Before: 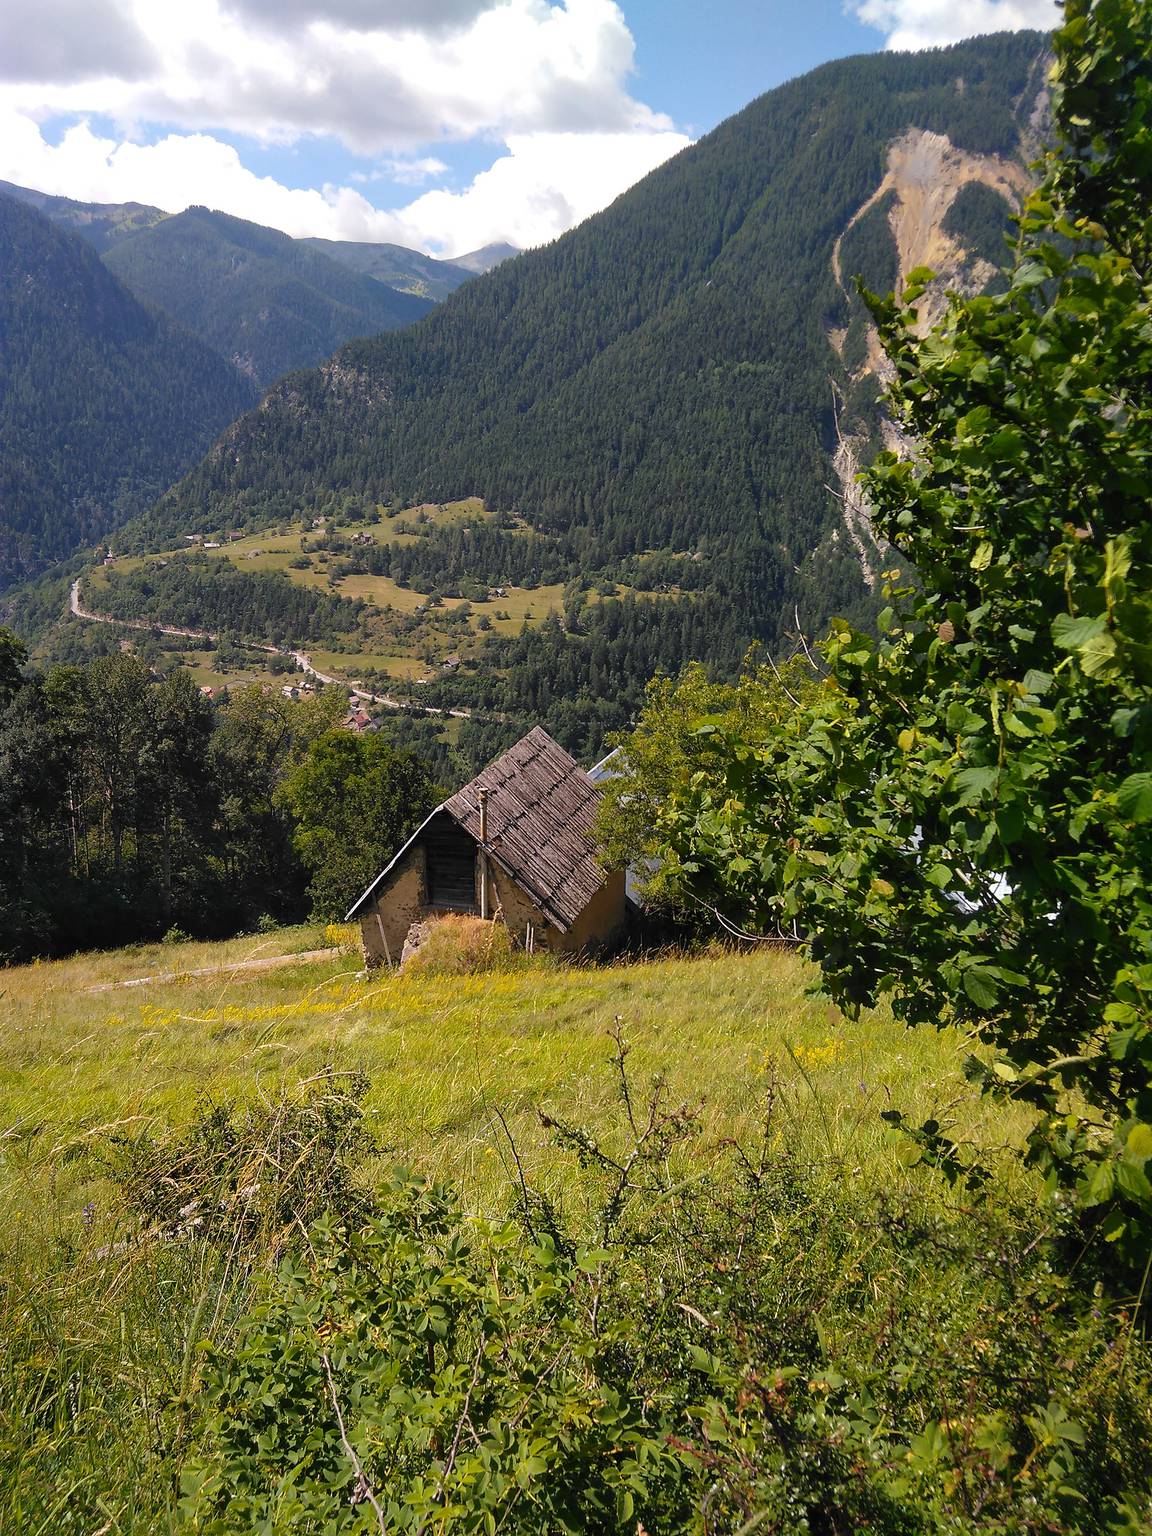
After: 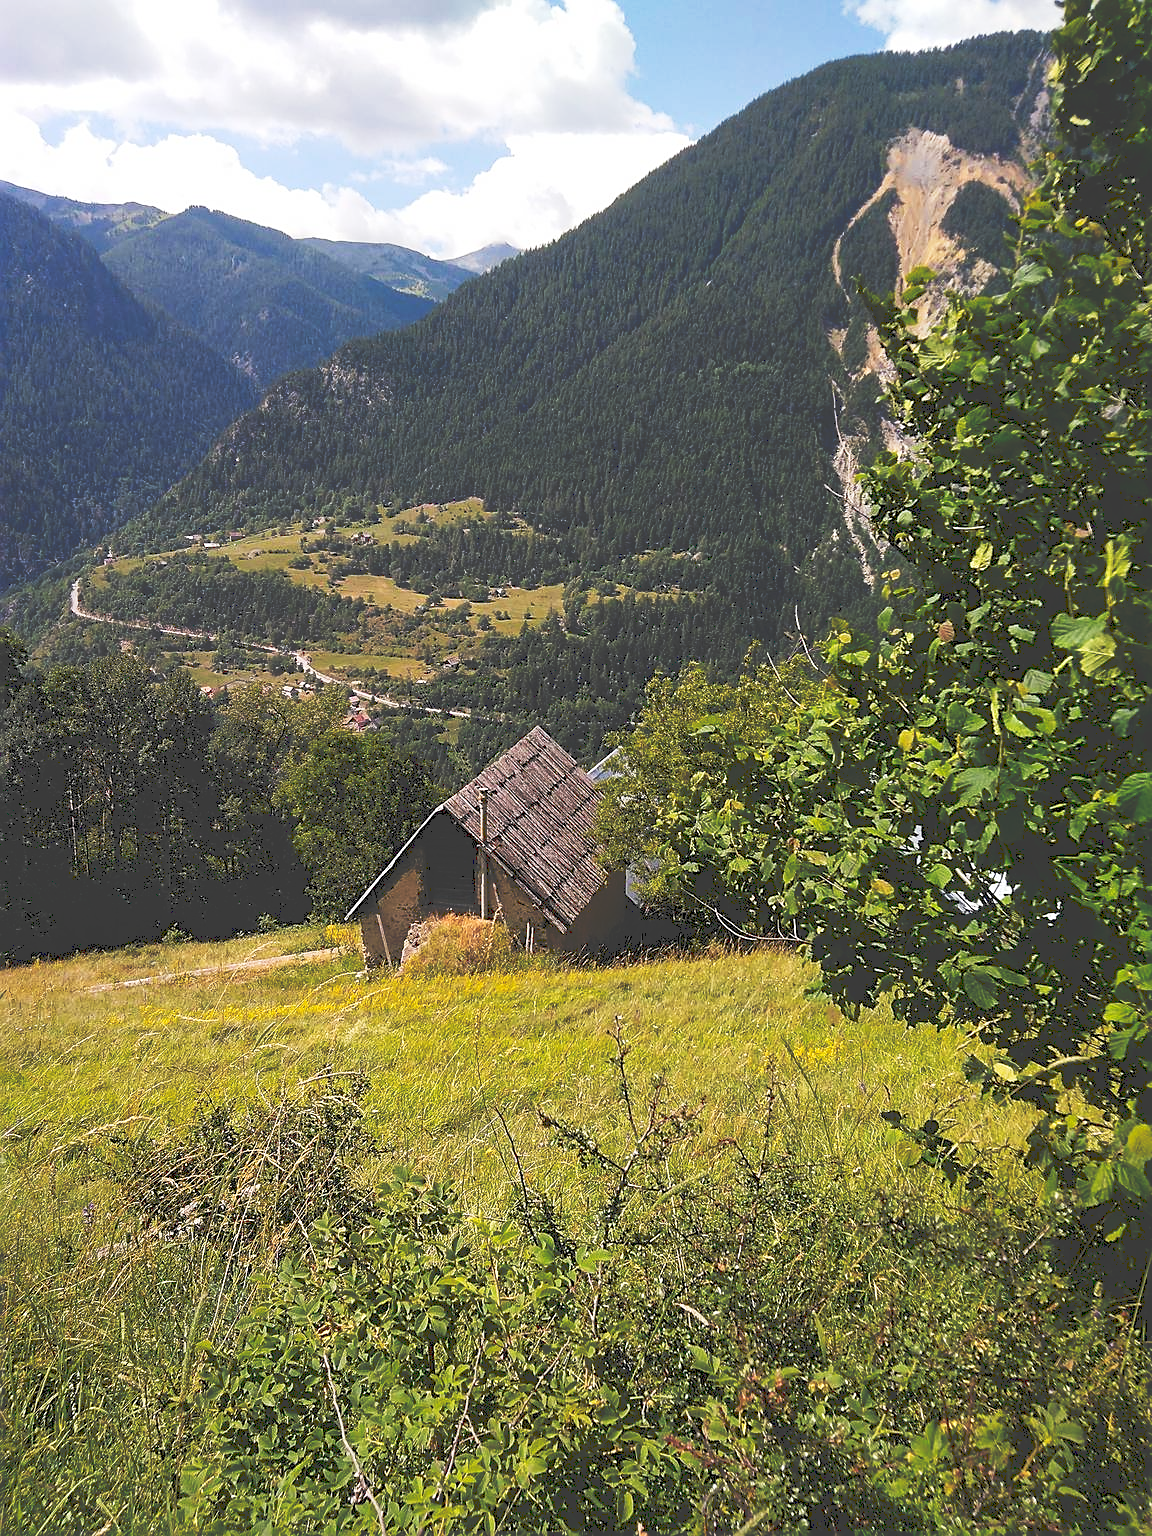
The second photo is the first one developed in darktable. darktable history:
sharpen: on, module defaults
tone curve: curves: ch0 [(0, 0) (0.003, 0.24) (0.011, 0.24) (0.025, 0.24) (0.044, 0.244) (0.069, 0.244) (0.1, 0.252) (0.136, 0.264) (0.177, 0.274) (0.224, 0.284) (0.277, 0.313) (0.335, 0.361) (0.399, 0.415) (0.468, 0.498) (0.543, 0.595) (0.623, 0.695) (0.709, 0.793) (0.801, 0.883) (0.898, 0.942) (1, 1)], preserve colors none
